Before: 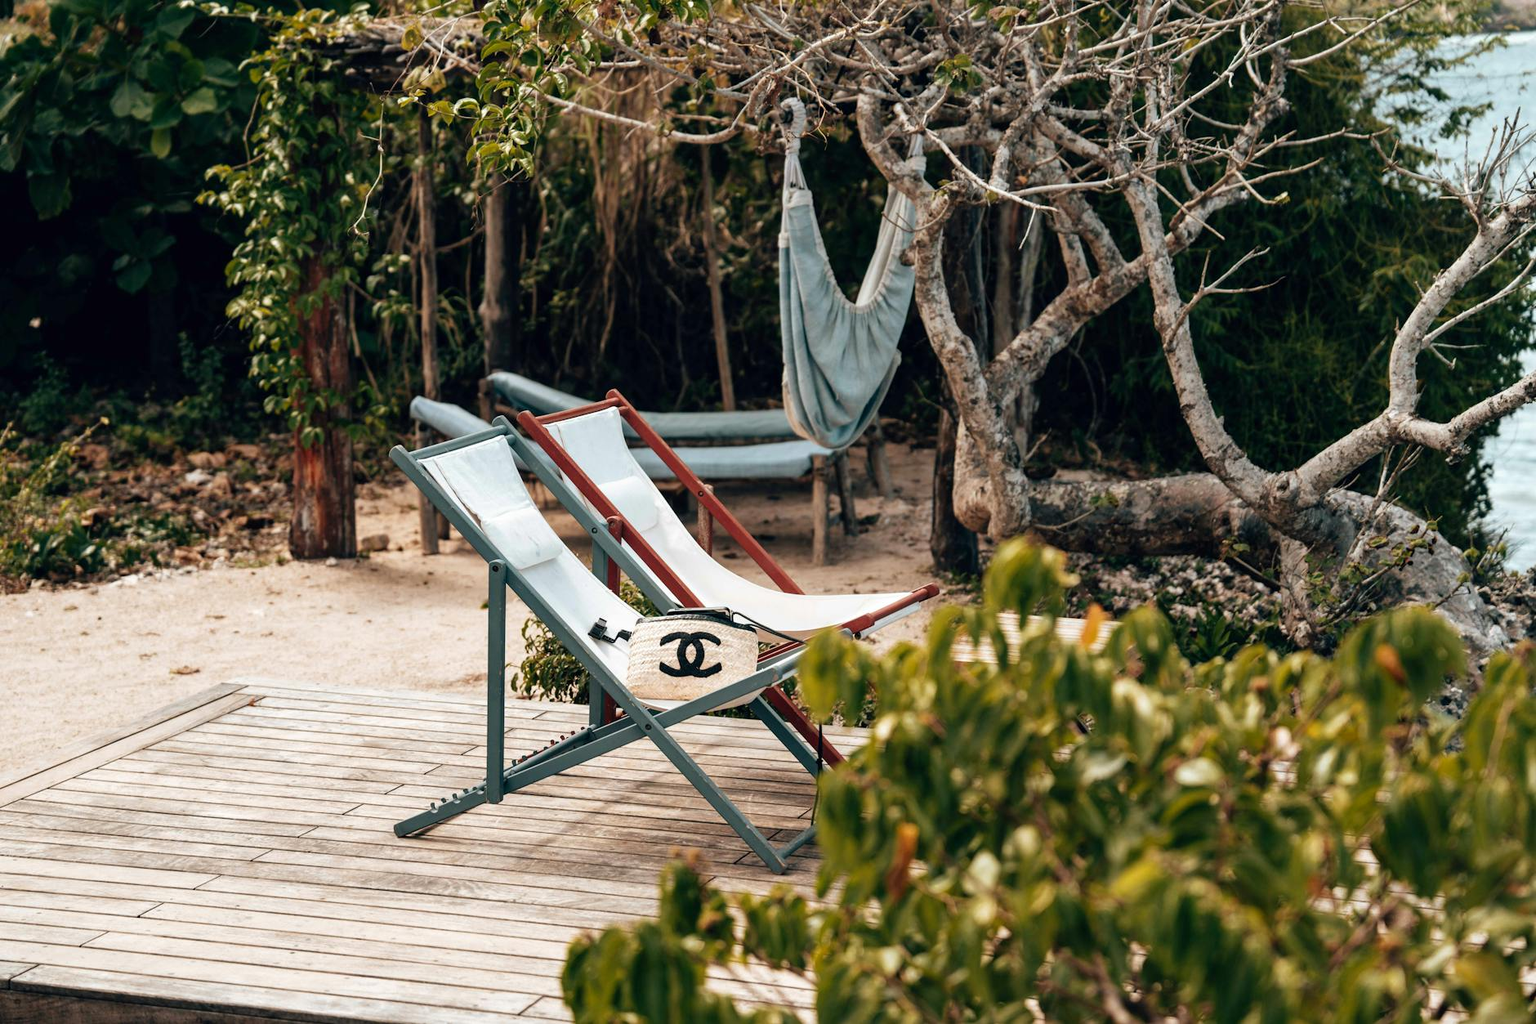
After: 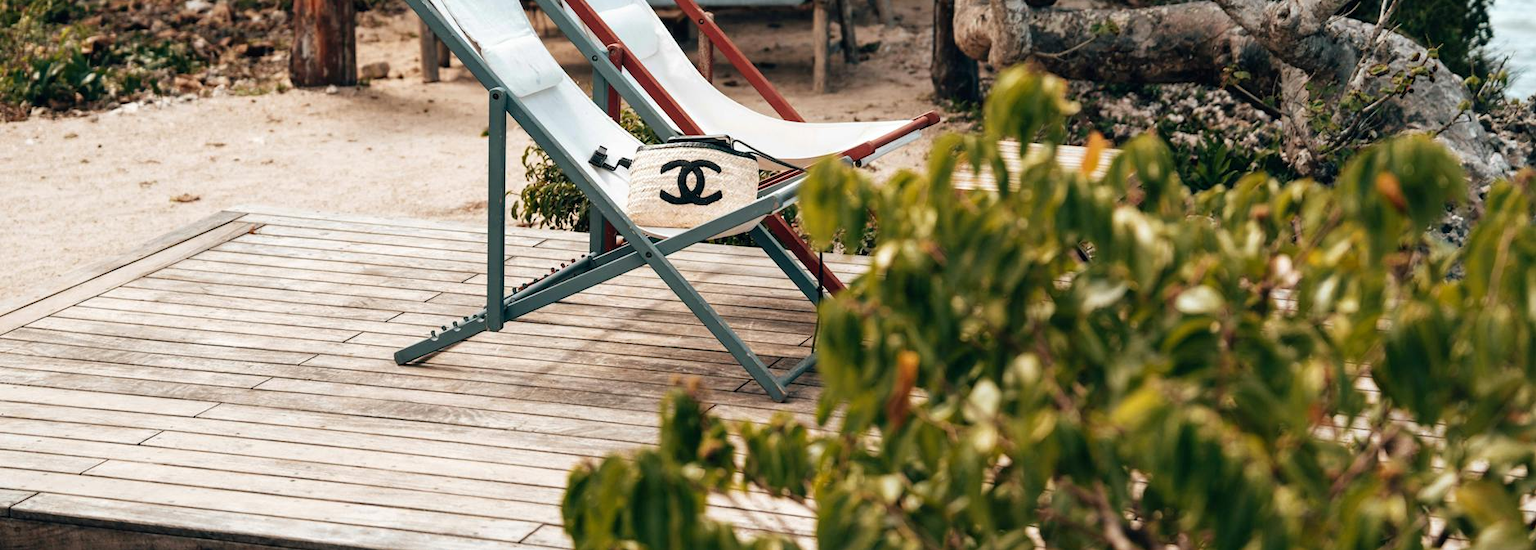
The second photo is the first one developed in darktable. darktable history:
crop and rotate: top 46.186%, right 0.024%
